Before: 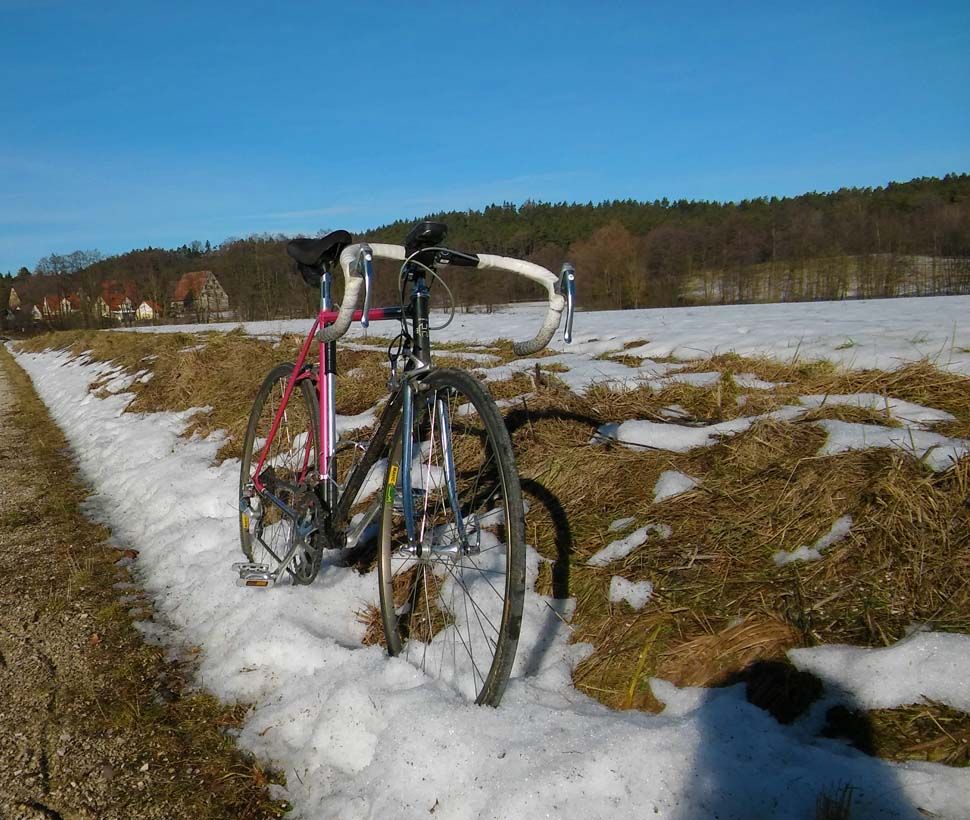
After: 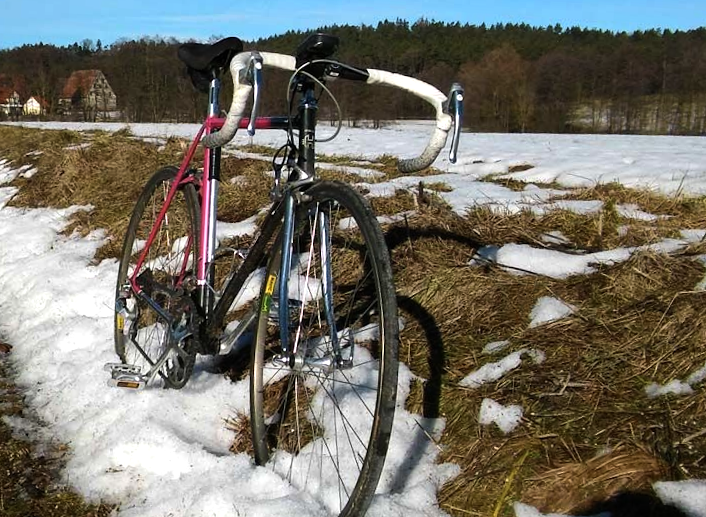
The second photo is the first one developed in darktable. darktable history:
crop and rotate: angle -3.37°, left 9.79%, top 20.73%, right 12.42%, bottom 11.82%
contrast brightness saturation: contrast 0.01, saturation -0.05
tone equalizer: -8 EV -0.75 EV, -7 EV -0.7 EV, -6 EV -0.6 EV, -5 EV -0.4 EV, -3 EV 0.4 EV, -2 EV 0.6 EV, -1 EV 0.7 EV, +0 EV 0.75 EV, edges refinement/feathering 500, mask exposure compensation -1.57 EV, preserve details no
